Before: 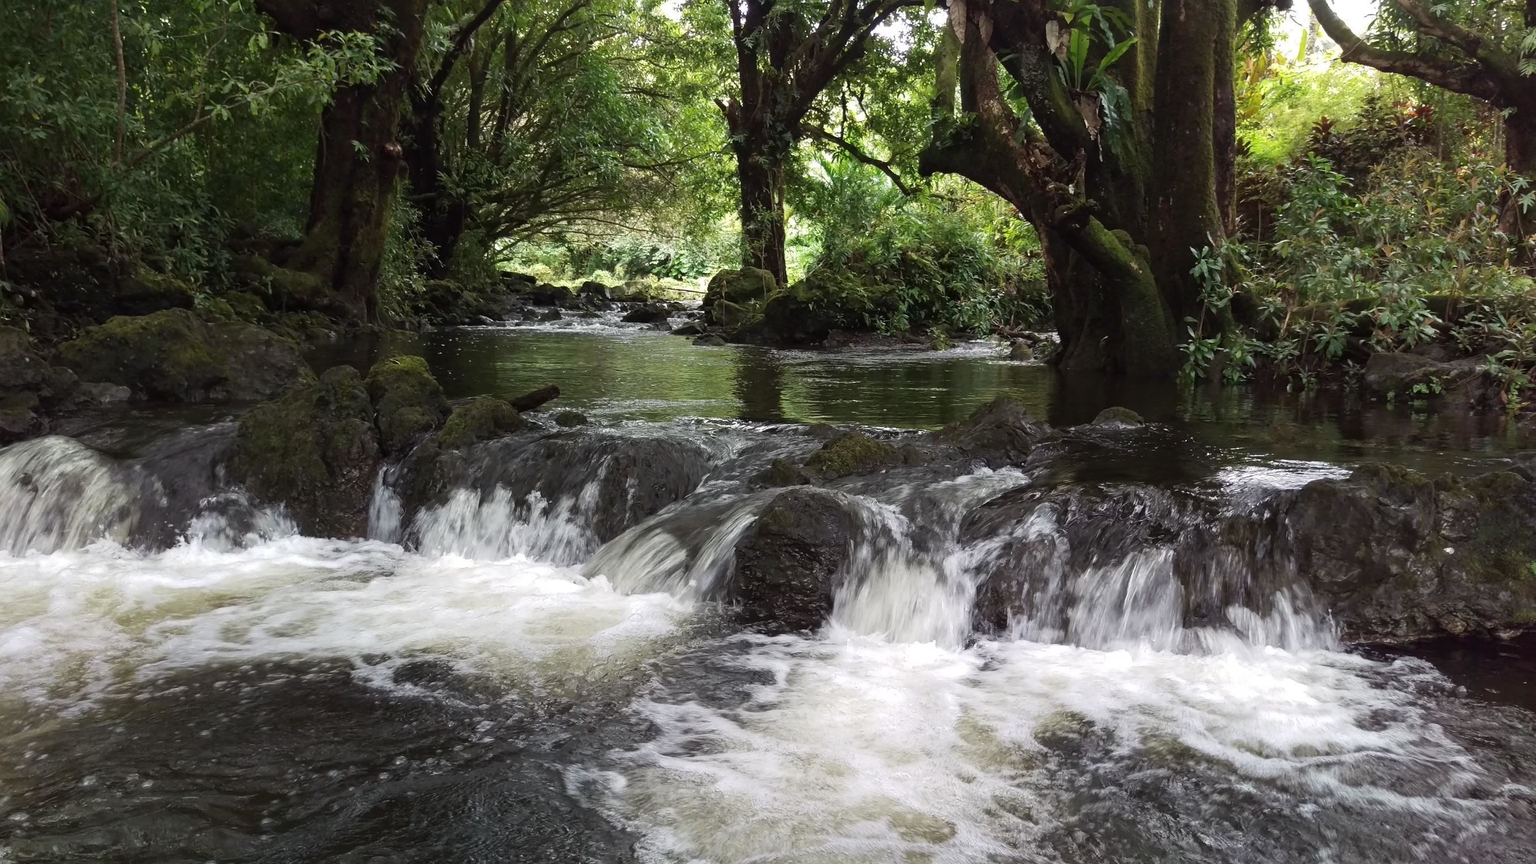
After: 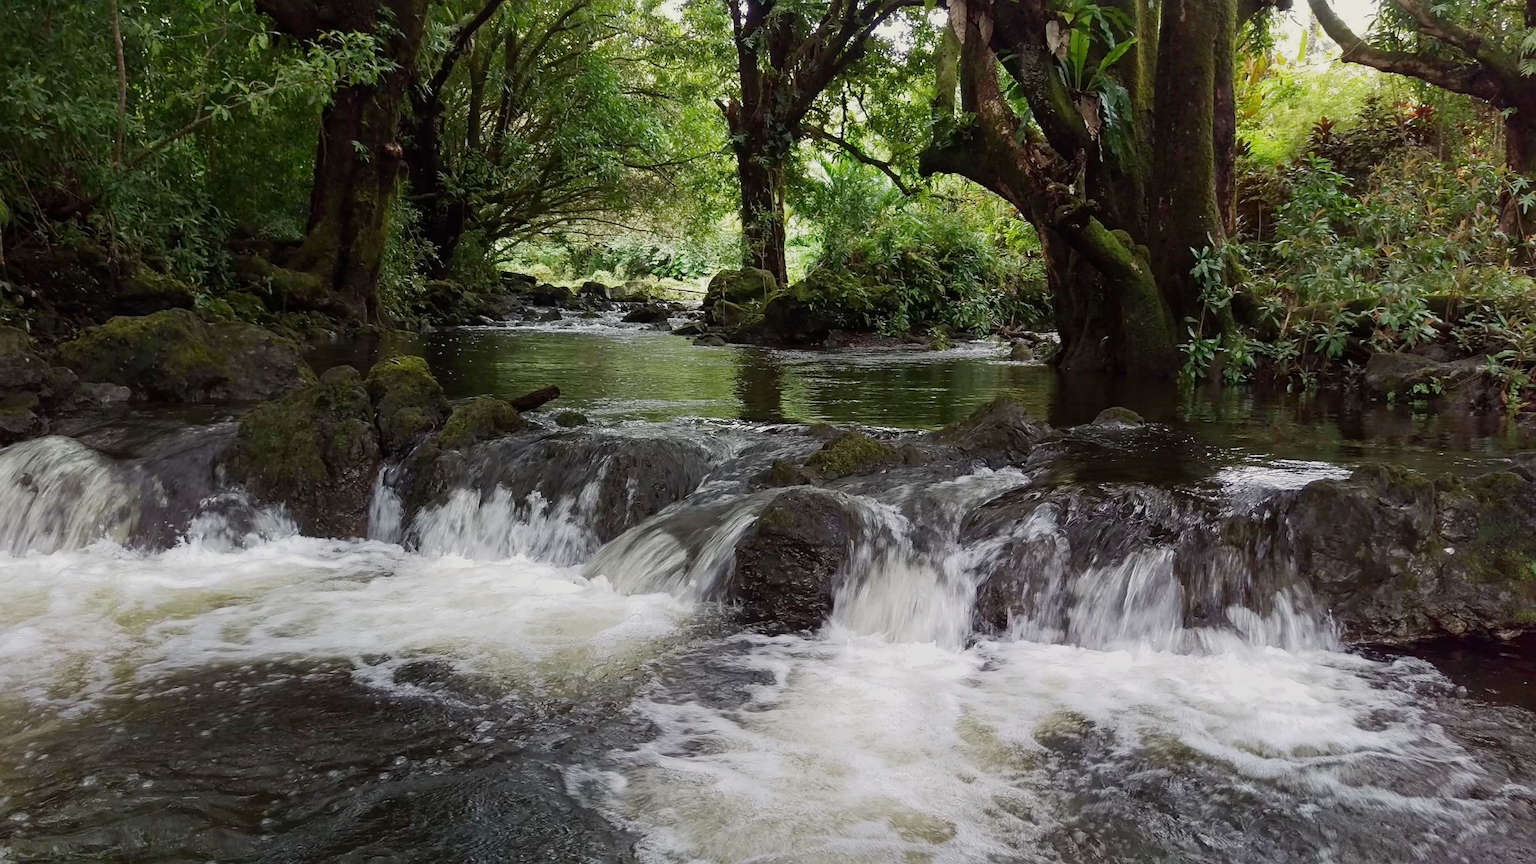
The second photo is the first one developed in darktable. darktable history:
sharpen: amount 0.2
filmic rgb: black relative exposure -16 EV, threshold -0.33 EV, transition 3.19 EV, structure ↔ texture 100%, target black luminance 0%, hardness 7.57, latitude 72.96%, contrast 0.908, highlights saturation mix 10%, shadows ↔ highlights balance -0.38%, add noise in highlights 0, preserve chrominance no, color science v4 (2020), iterations of high-quality reconstruction 10, enable highlight reconstruction true
